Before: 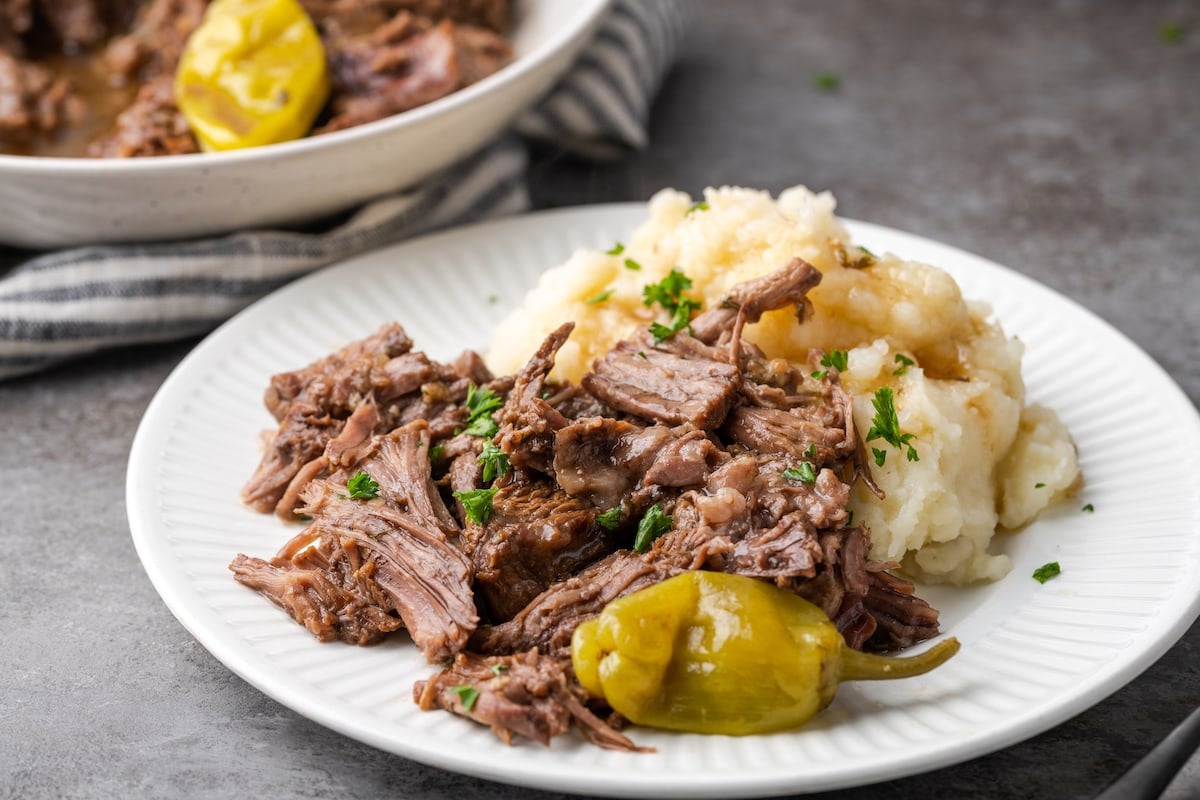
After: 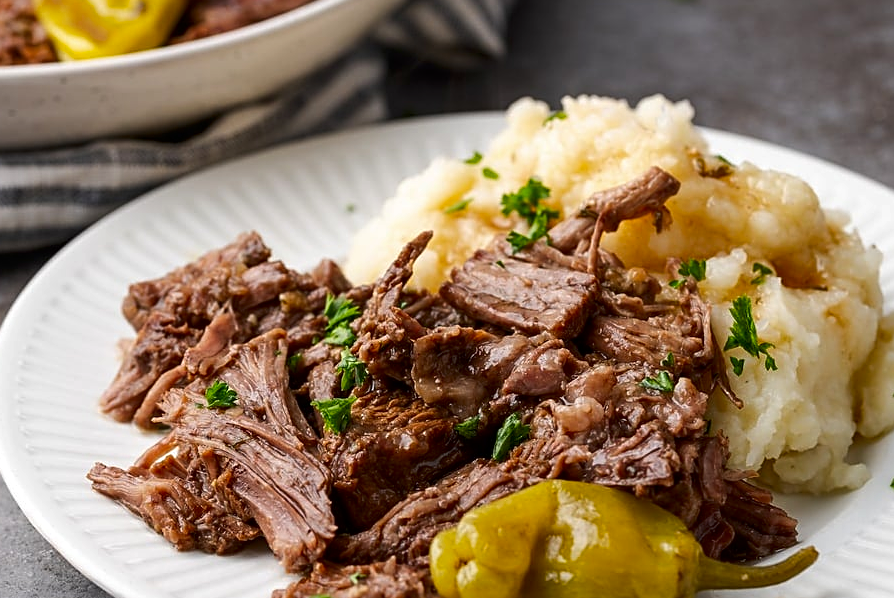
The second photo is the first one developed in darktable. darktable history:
contrast brightness saturation: contrast 0.065, brightness -0.143, saturation 0.106
sharpen: on, module defaults
crop and rotate: left 11.877%, top 11.474%, right 13.62%, bottom 13.672%
